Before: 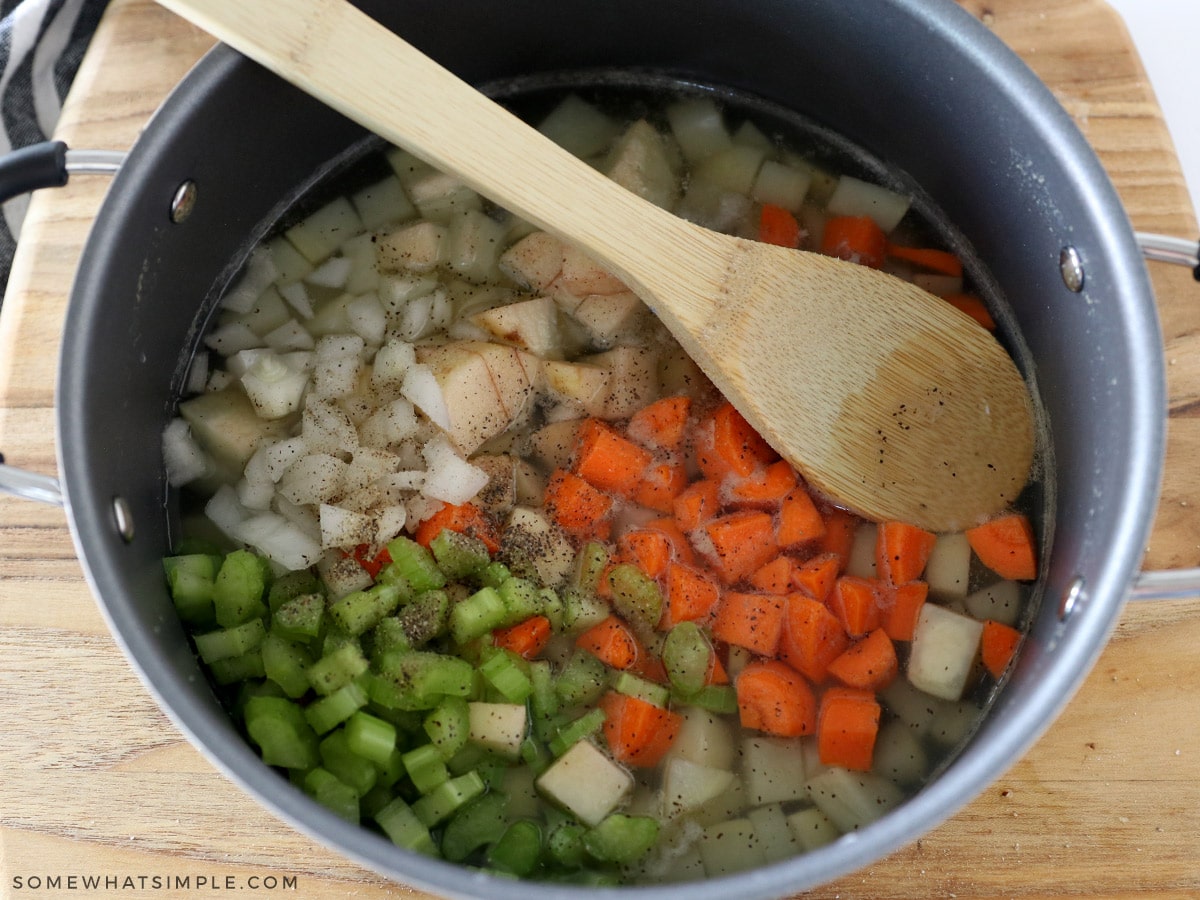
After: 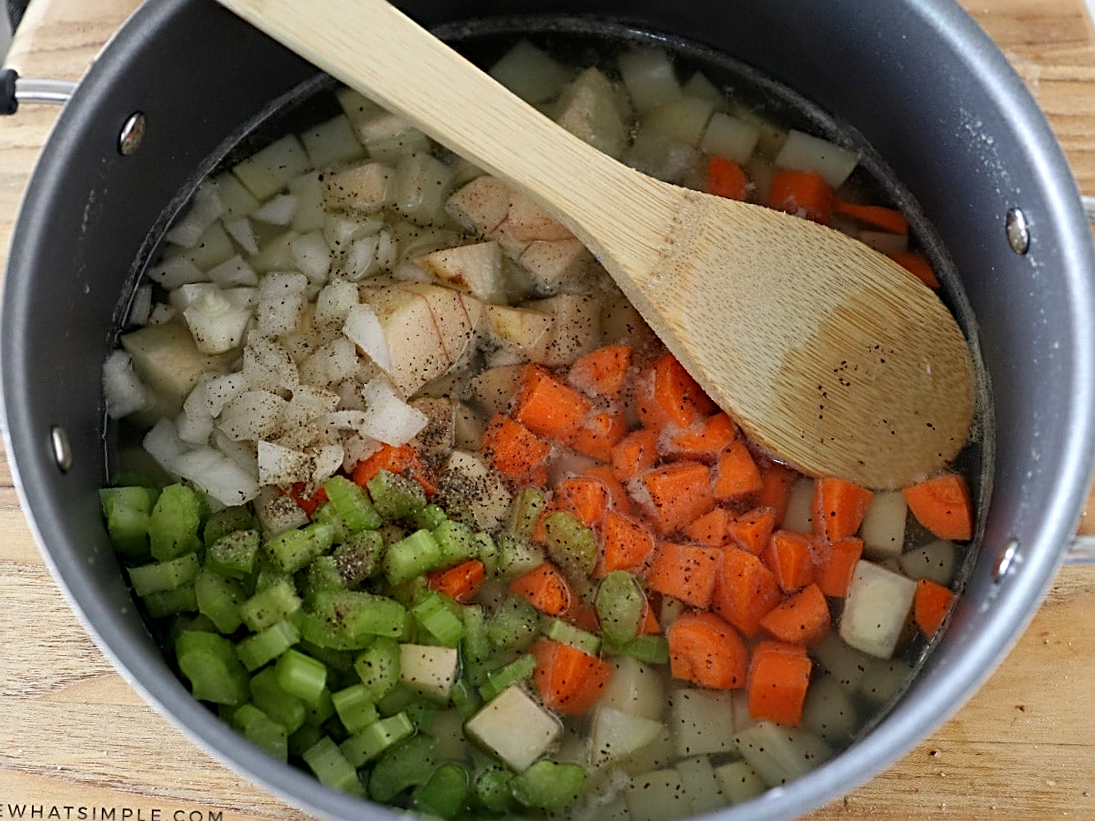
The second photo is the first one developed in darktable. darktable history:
crop and rotate: angle -1.93°, left 3.082%, top 4.062%, right 1.612%, bottom 0.661%
sharpen: radius 2.707, amount 0.661
